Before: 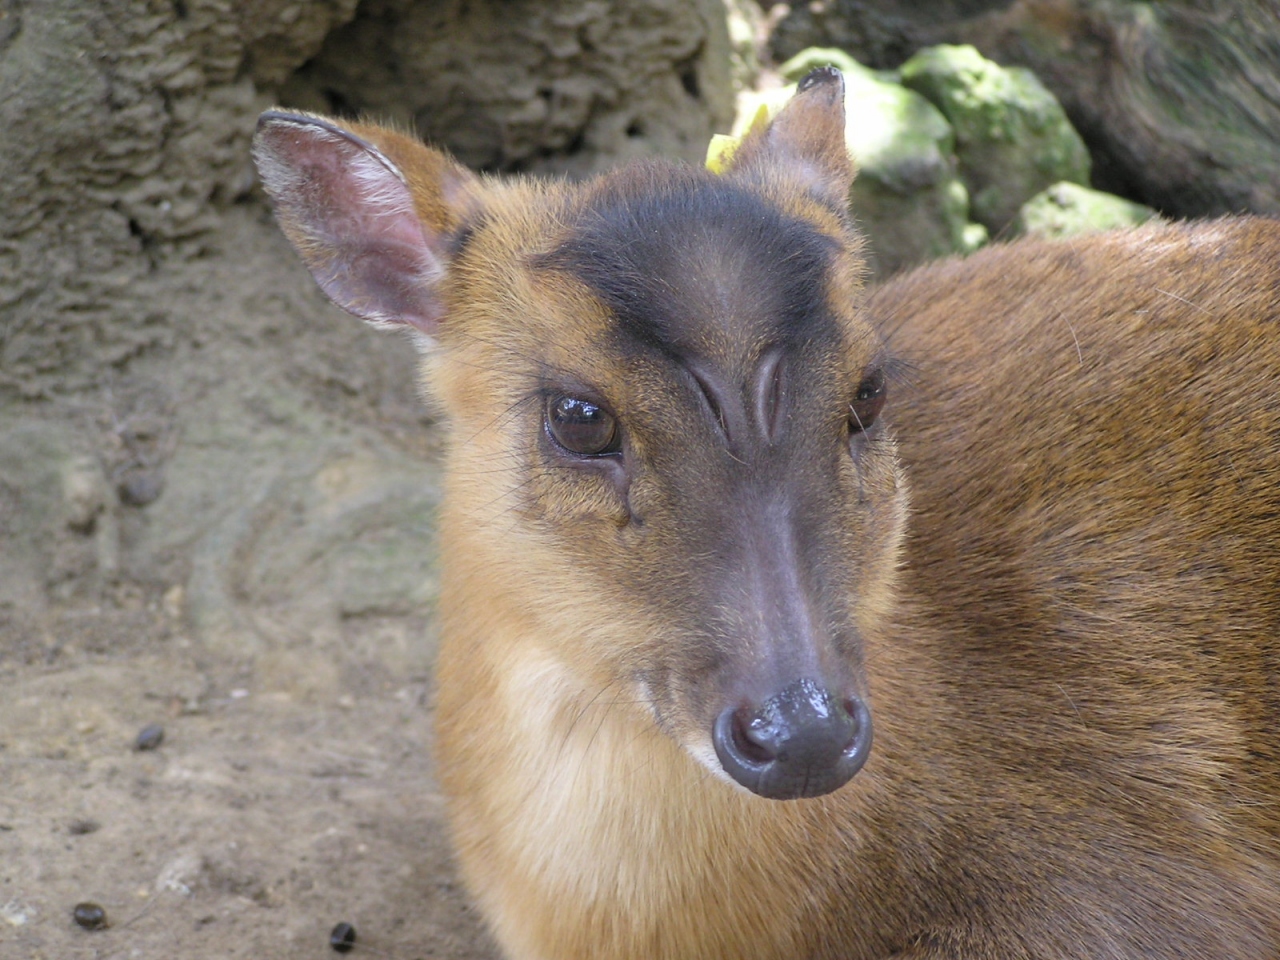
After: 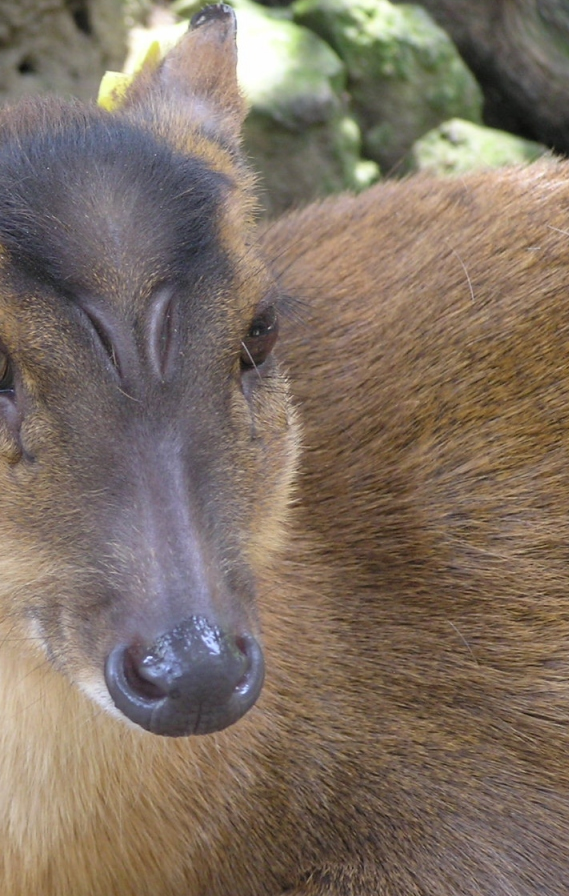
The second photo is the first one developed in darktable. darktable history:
crop: left 47.562%, top 6.628%, right 7.973%
